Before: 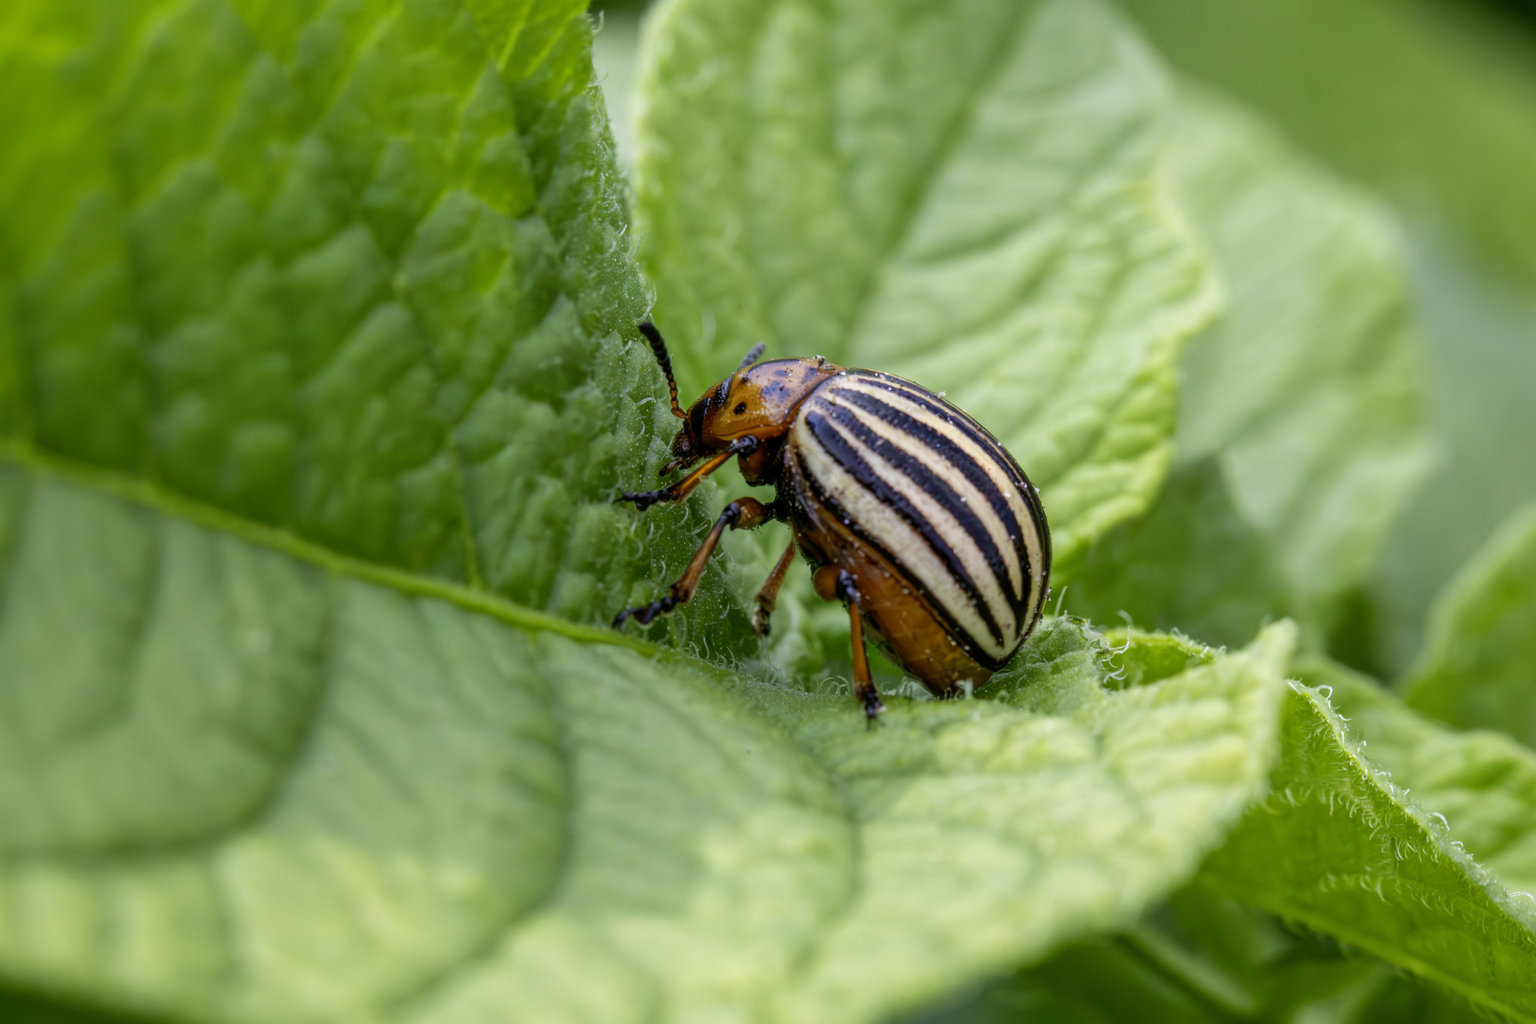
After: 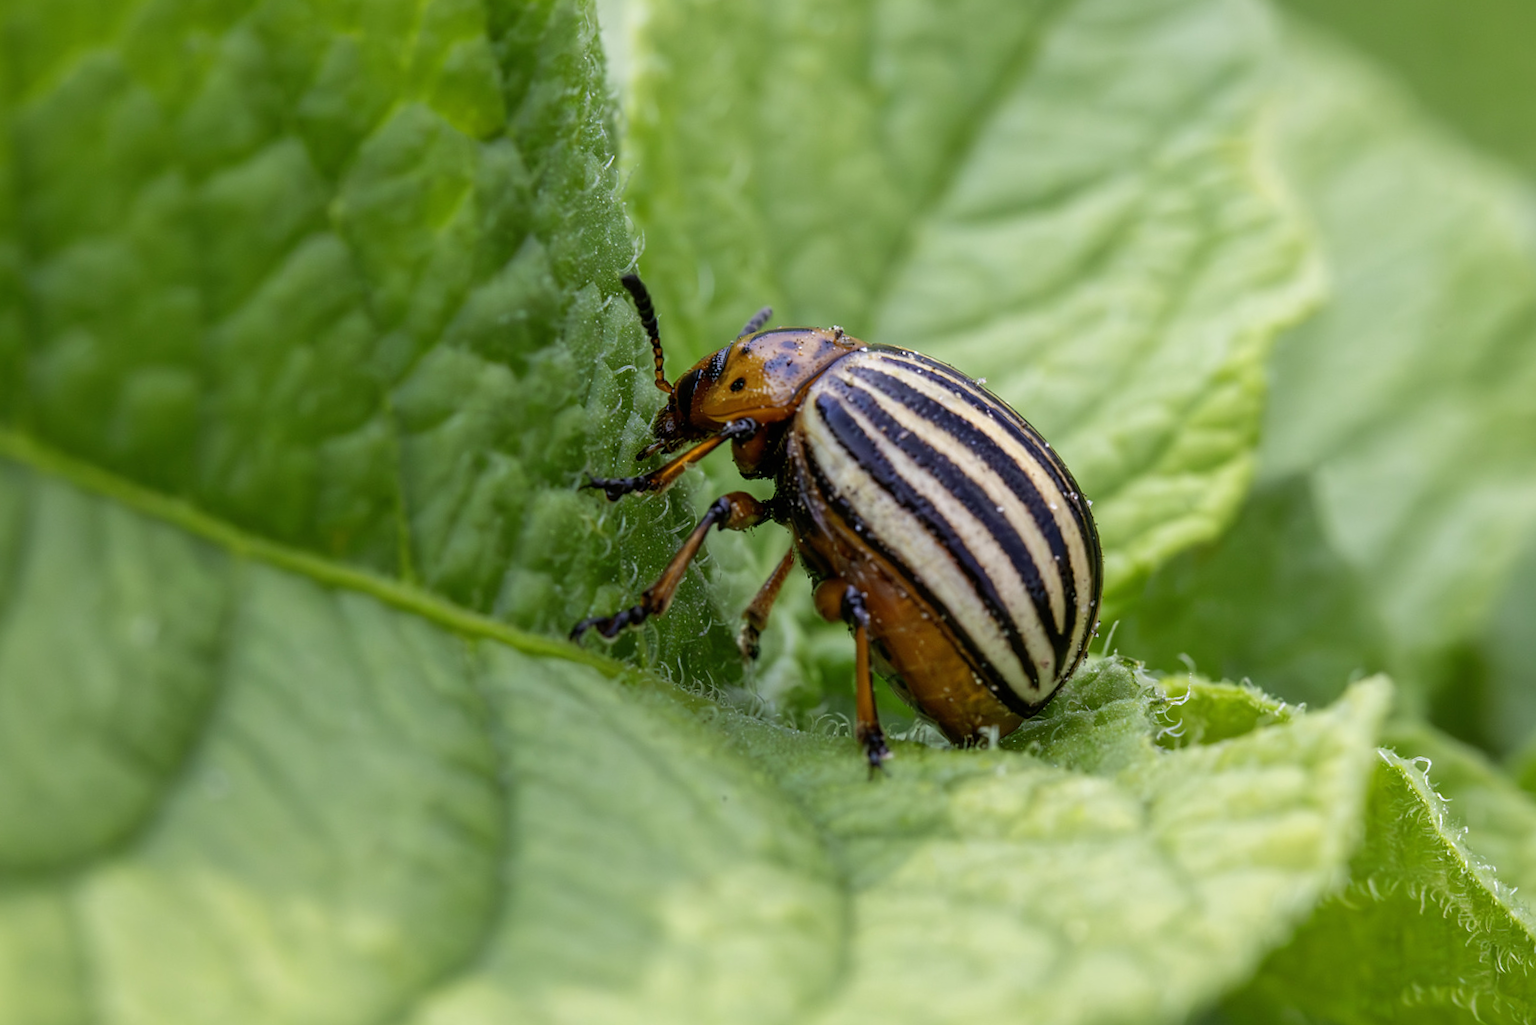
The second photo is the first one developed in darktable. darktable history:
sharpen: radius 1.56, amount 0.366, threshold 1.618
exposure: black level correction 0, exposure 0 EV, compensate exposure bias true, compensate highlight preservation false
crop and rotate: angle -3.24°, left 5.304%, top 5.171%, right 4.787%, bottom 4.719%
